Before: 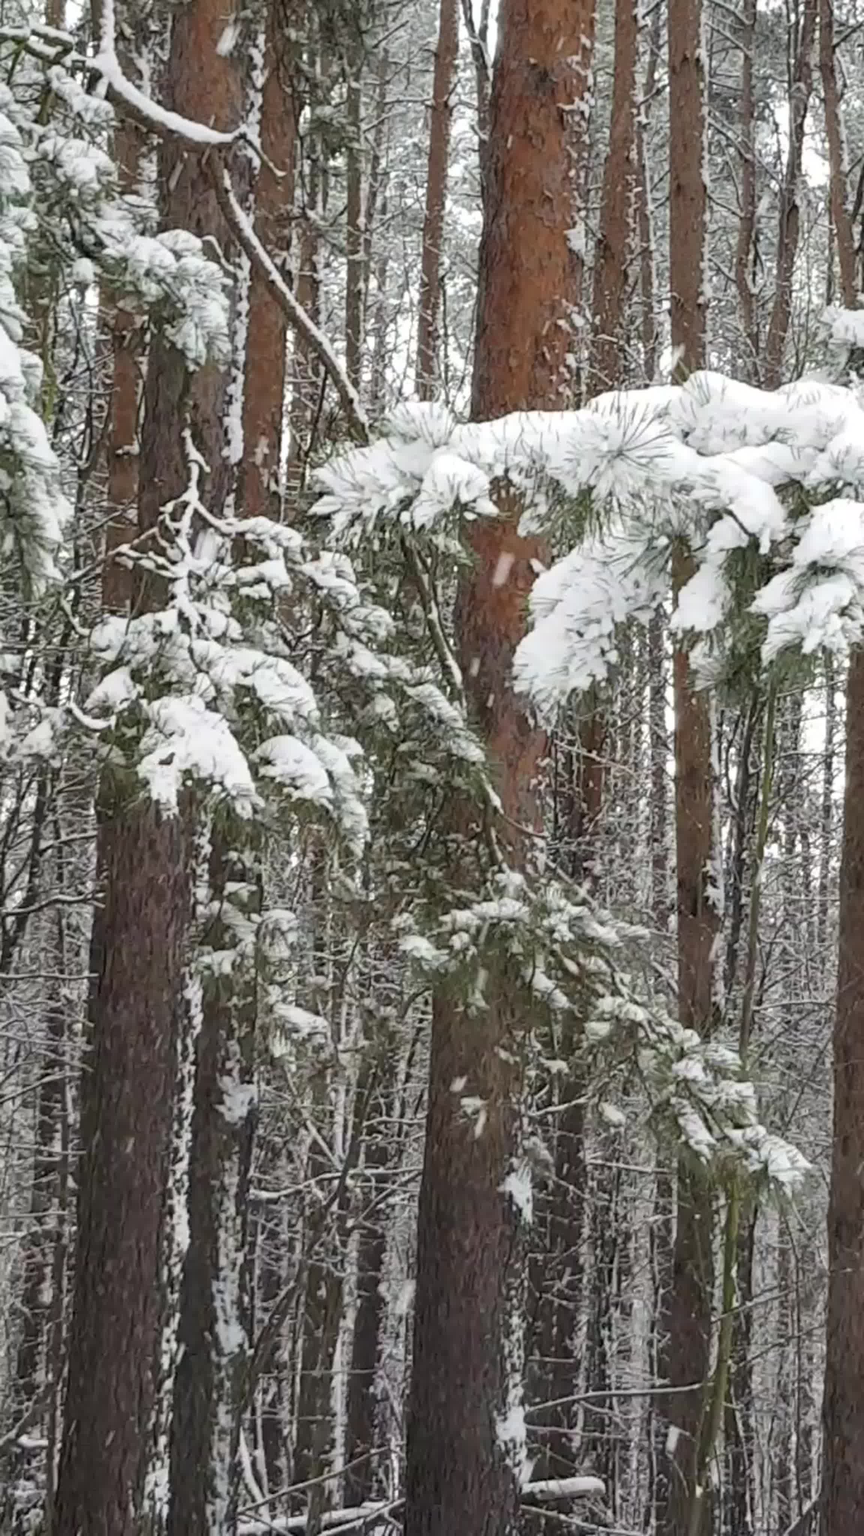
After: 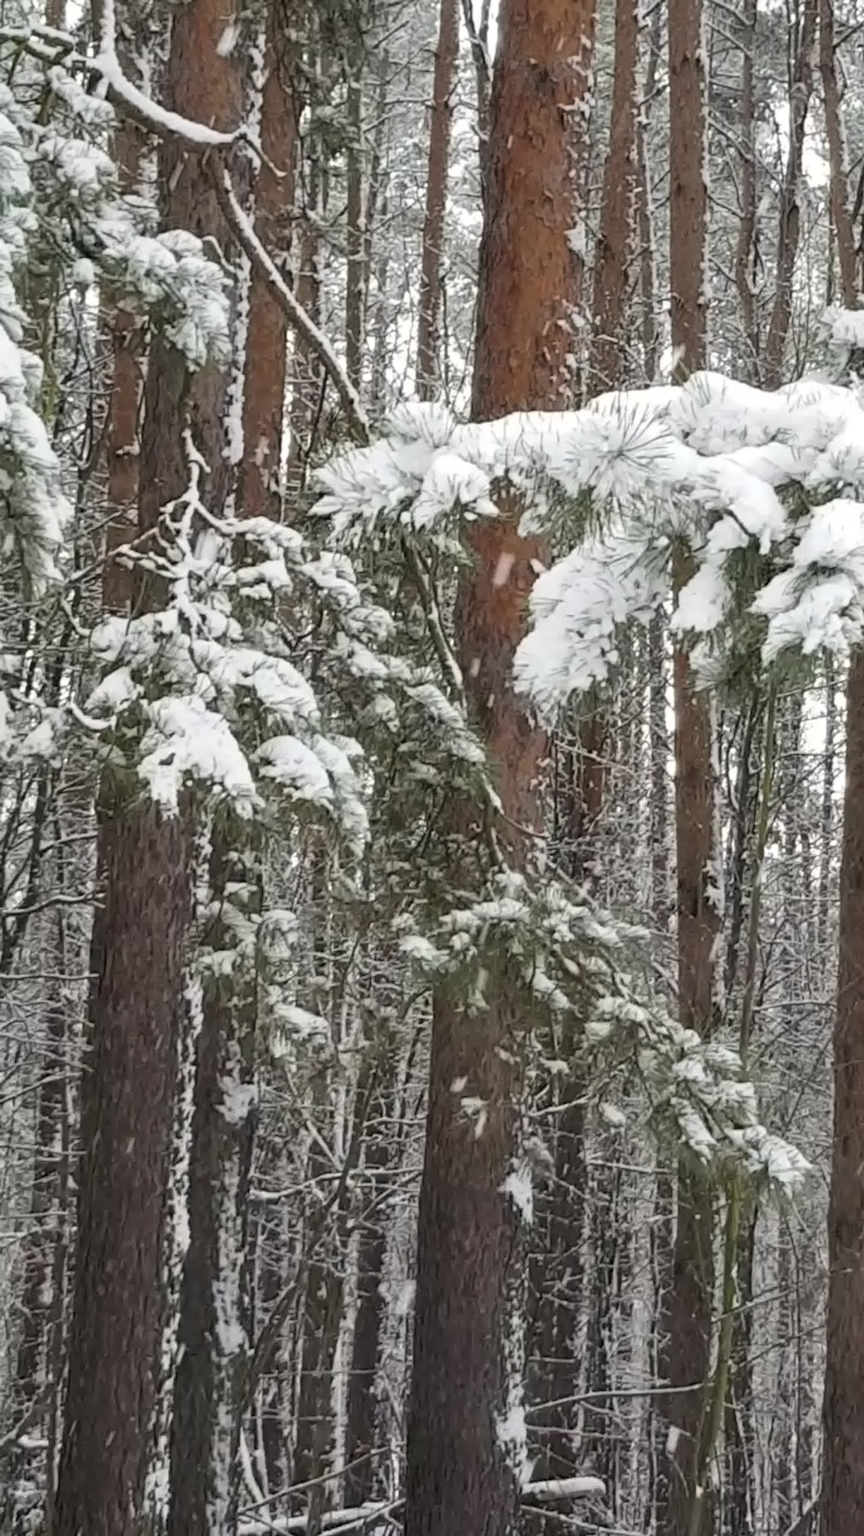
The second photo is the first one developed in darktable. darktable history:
contrast equalizer: octaves 7, y [[0.5 ×6], [0.5 ×6], [0.5 ×6], [0 ×6], [0, 0.039, 0.251, 0.29, 0.293, 0.292]]
